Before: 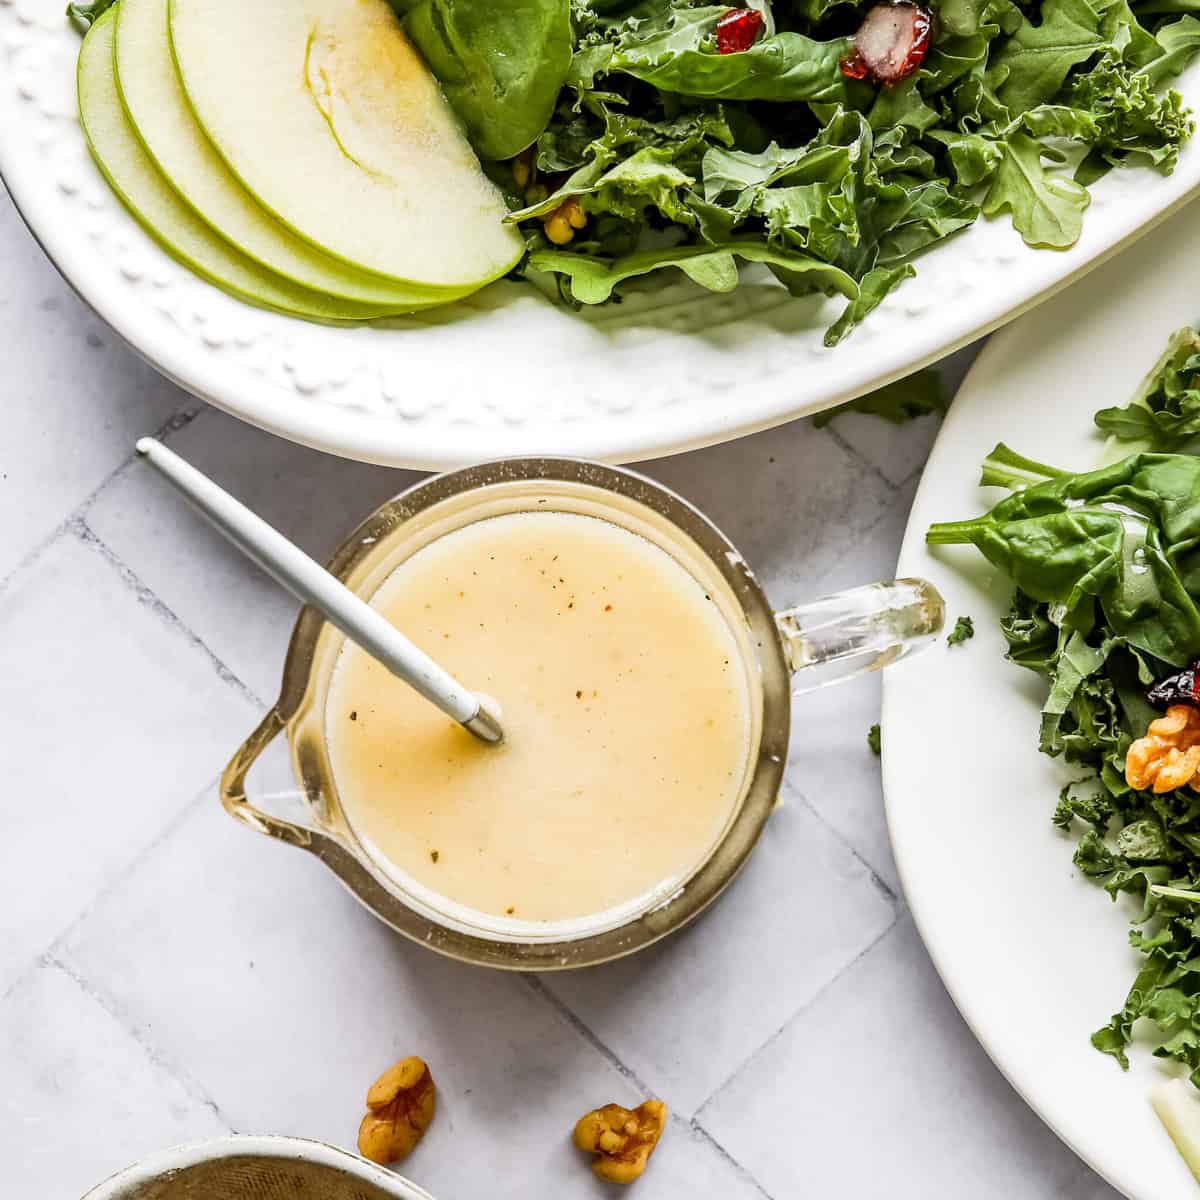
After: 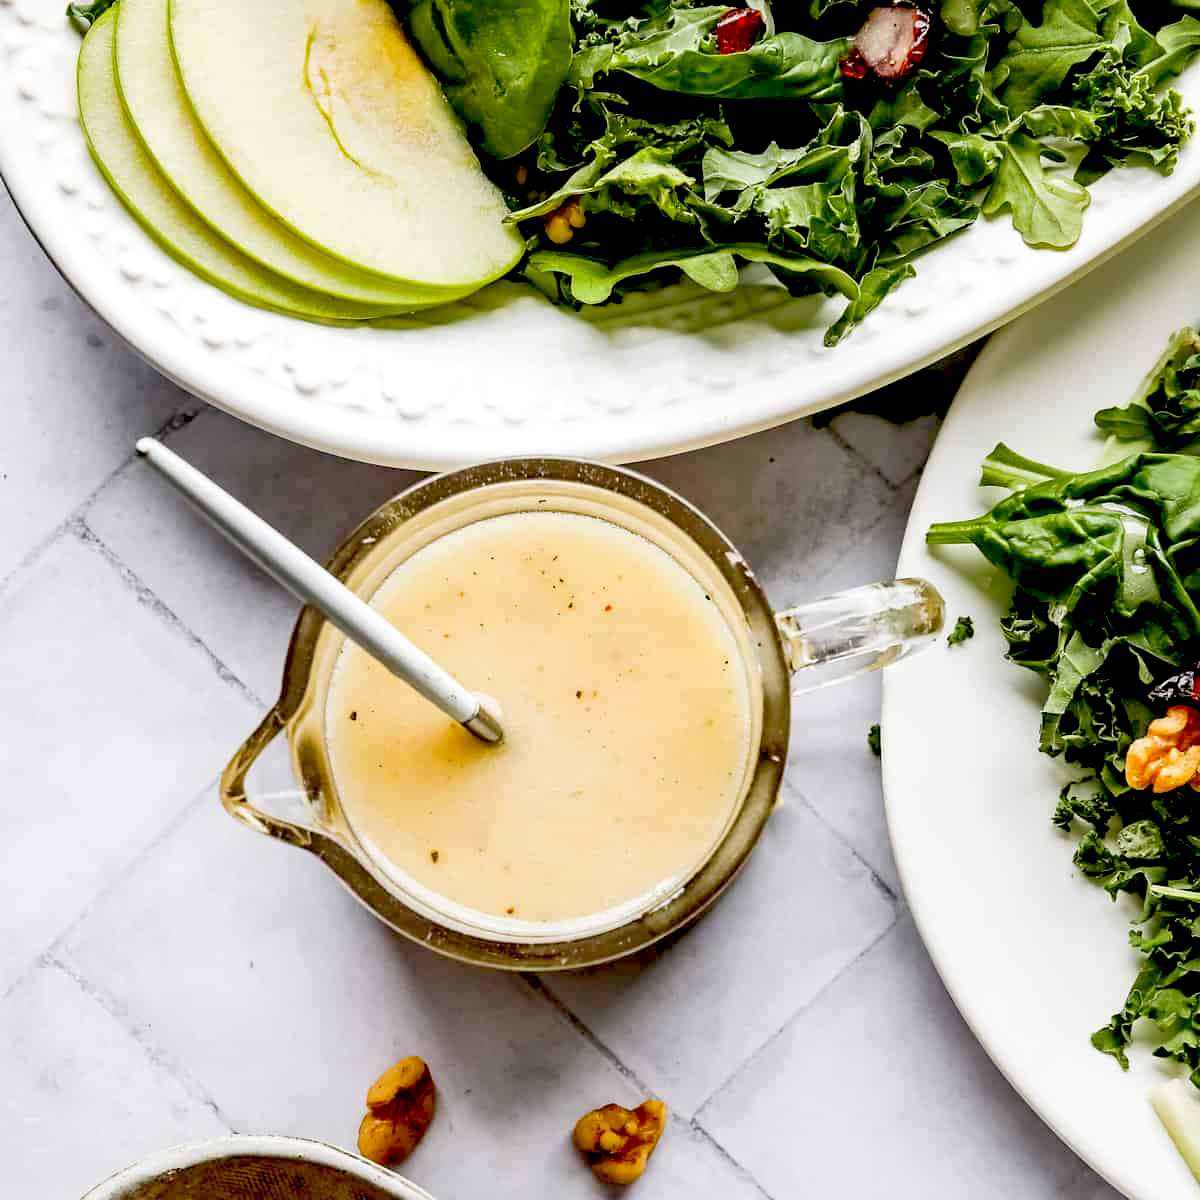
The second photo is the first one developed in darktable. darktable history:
exposure: black level correction 0.047, exposure 0.013 EV, compensate highlight preservation false
base curve: preserve colors none
